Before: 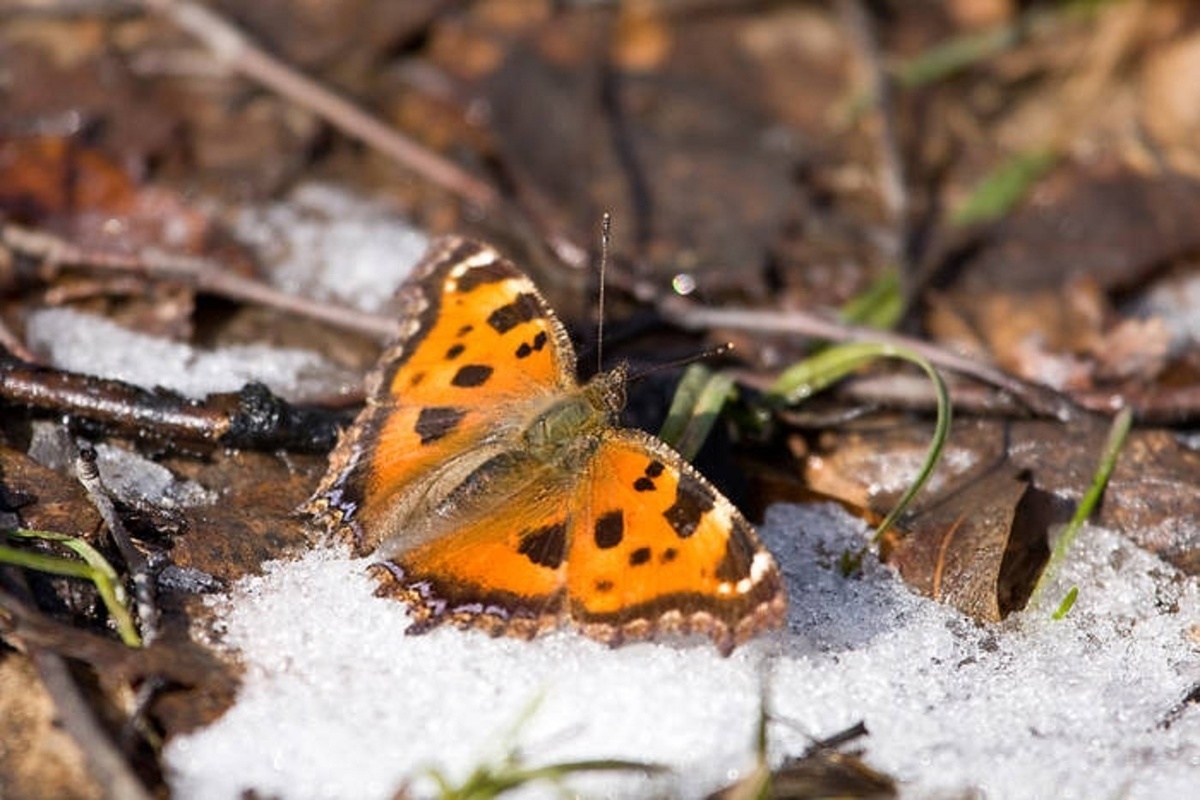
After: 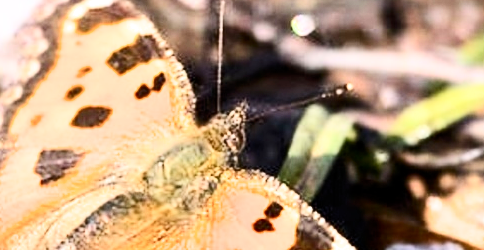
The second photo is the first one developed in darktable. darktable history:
exposure: black level correction 0, exposure 1.471 EV, compensate exposure bias true, compensate highlight preservation false
contrast brightness saturation: contrast 0.382, brightness 0.112
crop: left 31.831%, top 32.499%, right 27.795%, bottom 36.226%
filmic rgb: middle gray luminance 18.37%, black relative exposure -8.92 EV, white relative exposure 3.71 EV, threshold 2.98 EV, structure ↔ texture 99.6%, target black luminance 0%, hardness 4.85, latitude 67.57%, contrast 0.942, highlights saturation mix 20.02%, shadows ↔ highlights balance 21.33%, enable highlight reconstruction true
